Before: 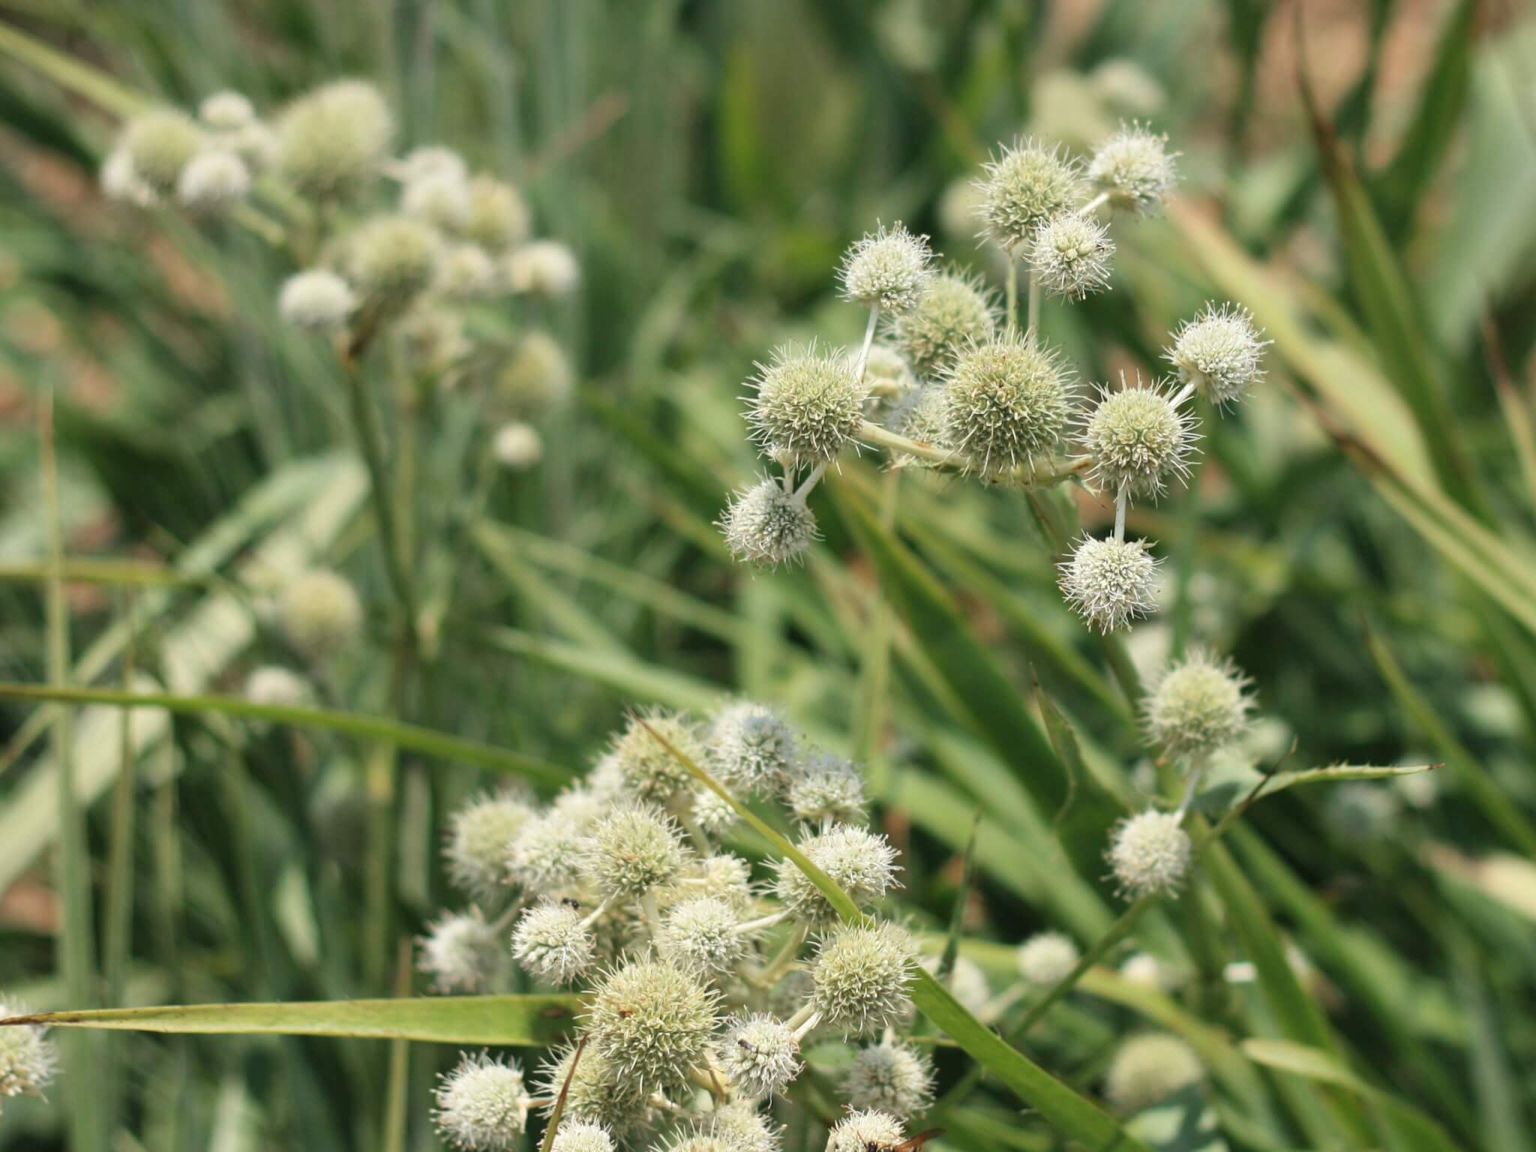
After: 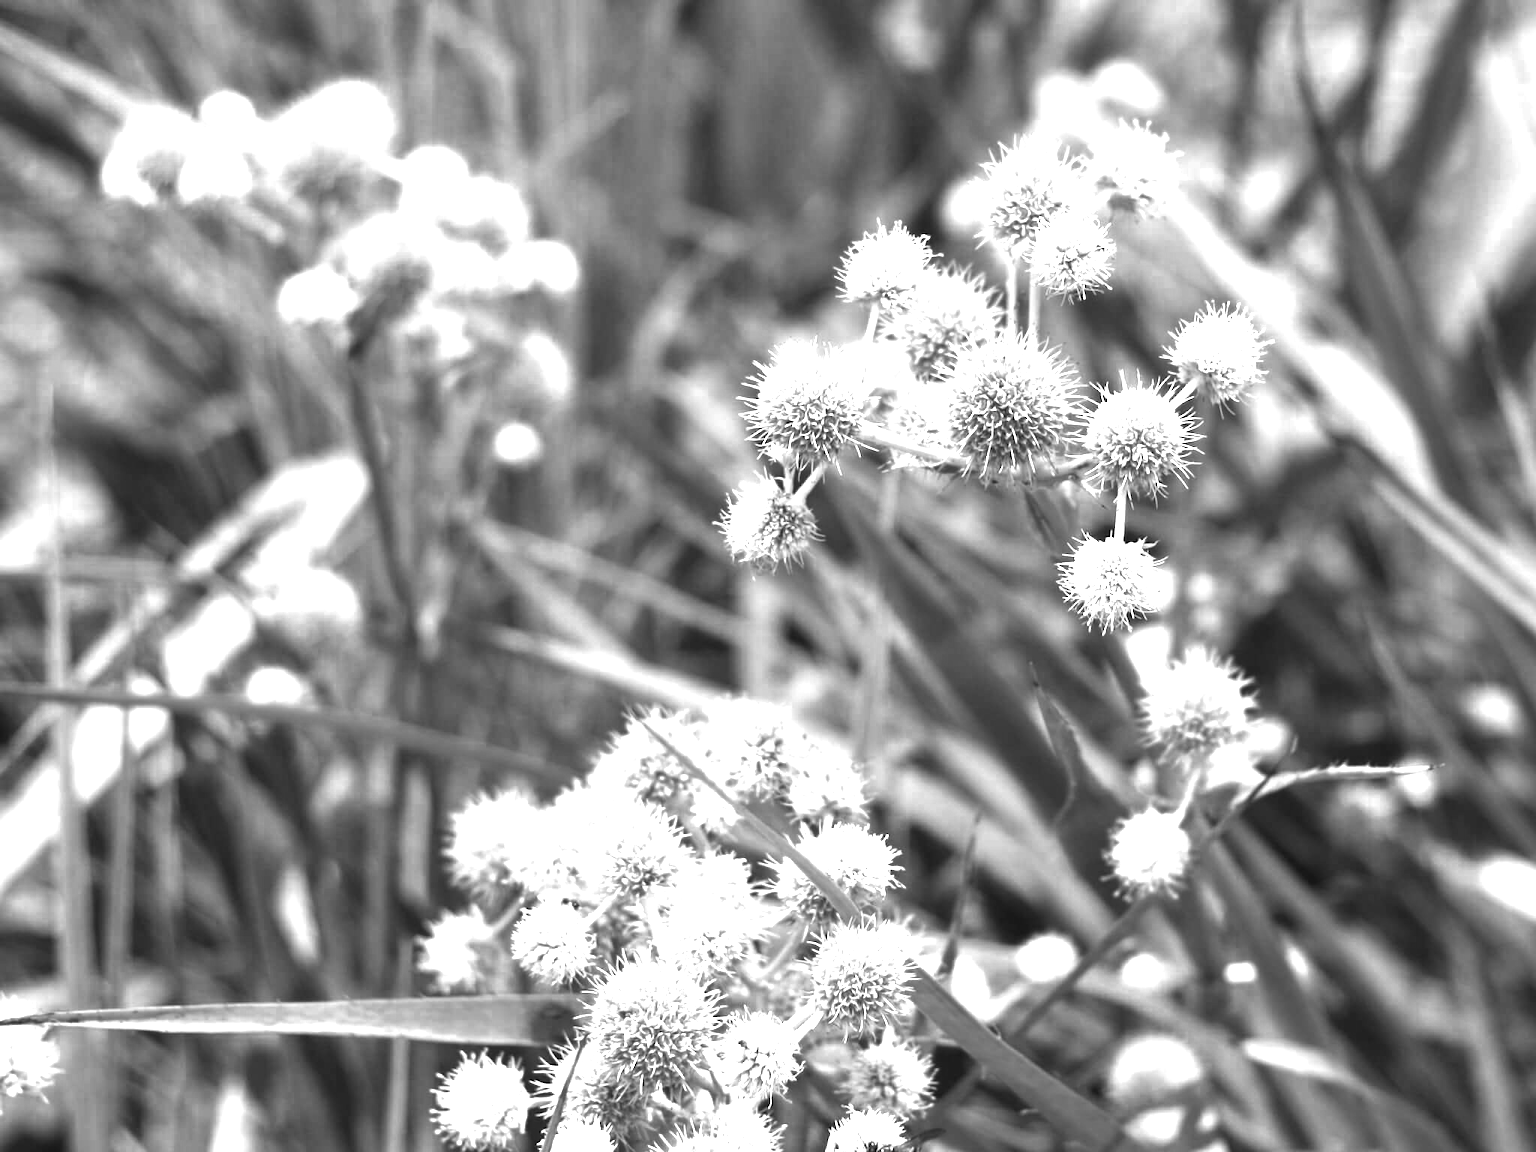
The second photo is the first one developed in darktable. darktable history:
color calibration: illuminant as shot in camera, x 0.483, y 0.431, temperature 2439.35 K
color zones: curves: ch0 [(0, 0.613) (0.01, 0.613) (0.245, 0.448) (0.498, 0.529) (0.642, 0.665) (0.879, 0.777) (0.99, 0.613)]; ch1 [(0, 0) (0.143, 0) (0.286, 0) (0.429, 0) (0.571, 0) (0.714, 0) (0.857, 0)]
